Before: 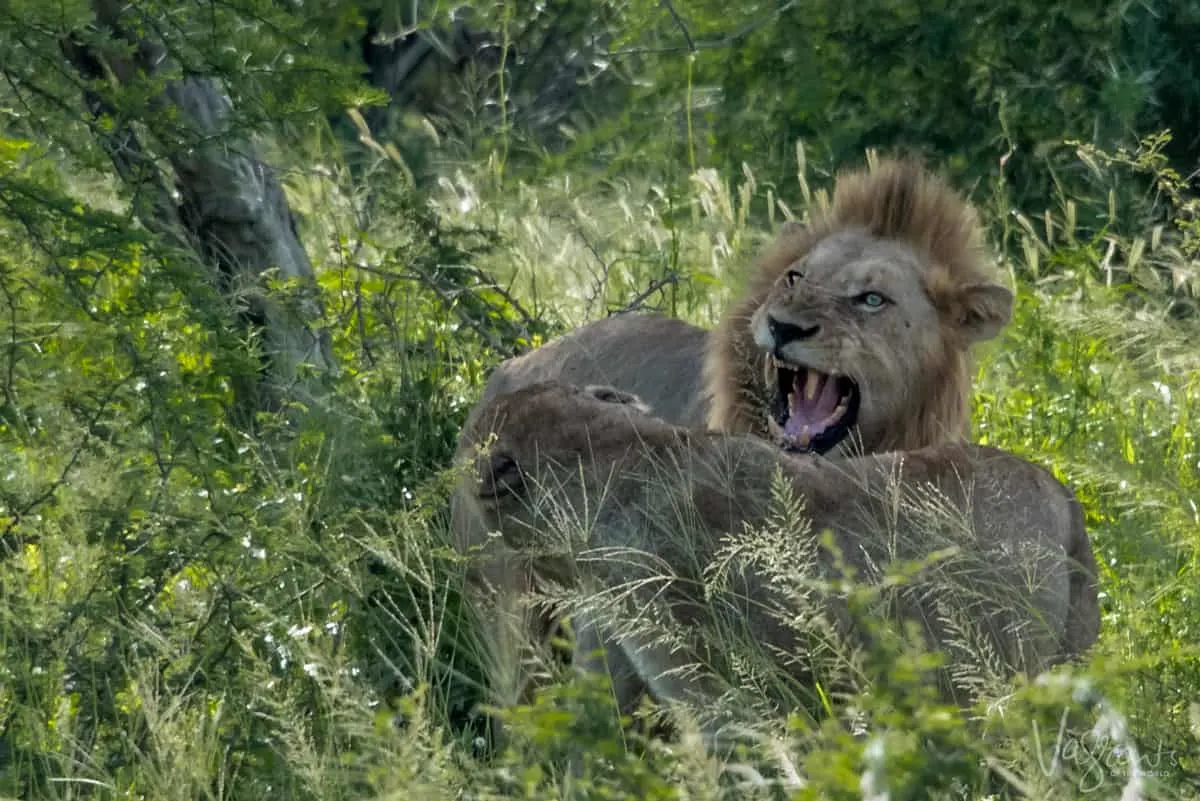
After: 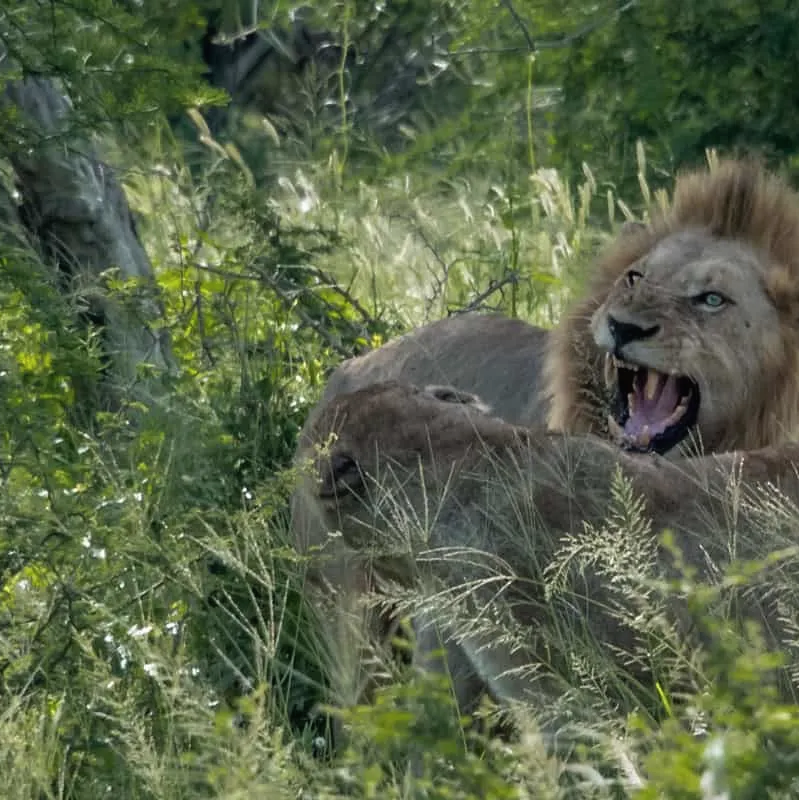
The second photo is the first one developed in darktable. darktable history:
crop and rotate: left 13.358%, right 20.033%
contrast brightness saturation: saturation -0.068
local contrast: mode bilateral grid, contrast 99, coarseness 99, detail 91%, midtone range 0.2
